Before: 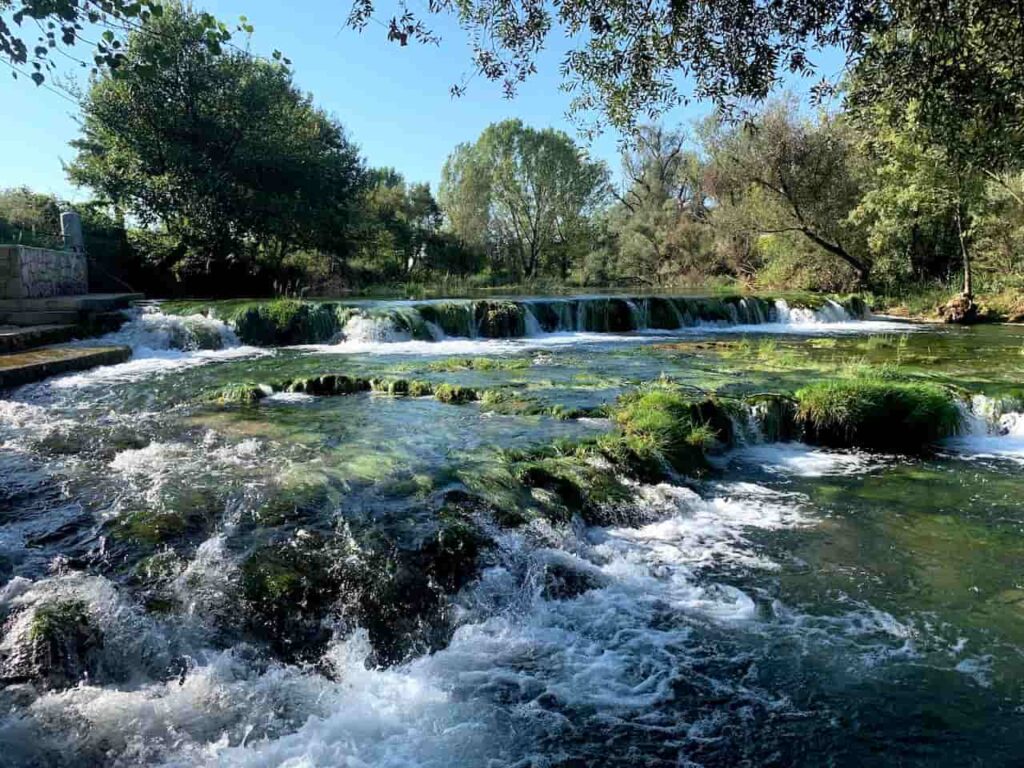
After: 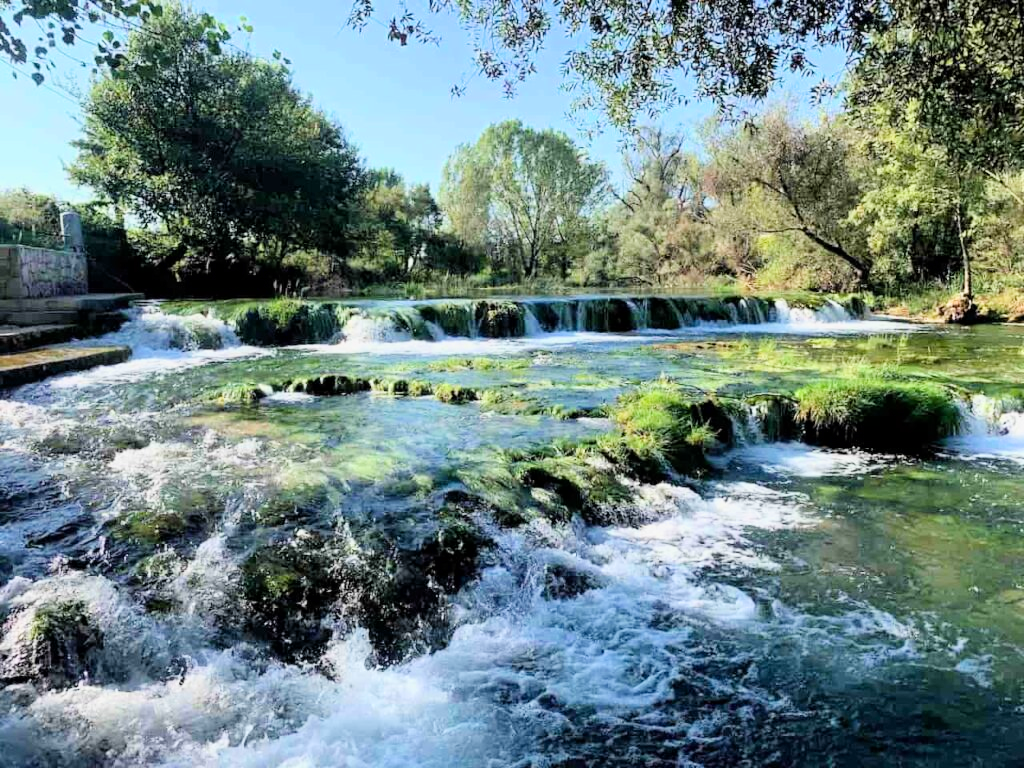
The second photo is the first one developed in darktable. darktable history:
filmic rgb: black relative exposure -7.65 EV, white relative exposure 4.56 EV, hardness 3.61, color science v6 (2022)
exposure: exposure 1.25 EV, compensate exposure bias true, compensate highlight preservation false
